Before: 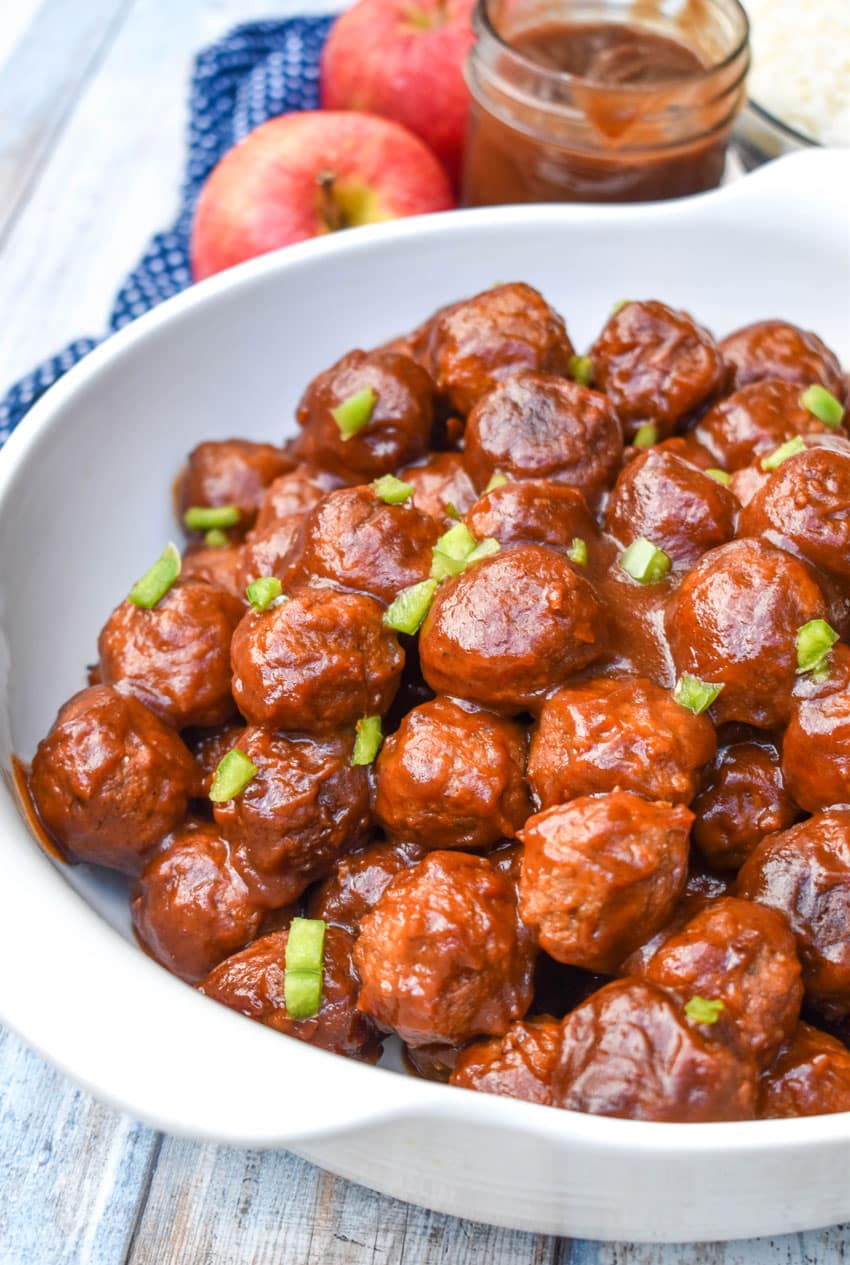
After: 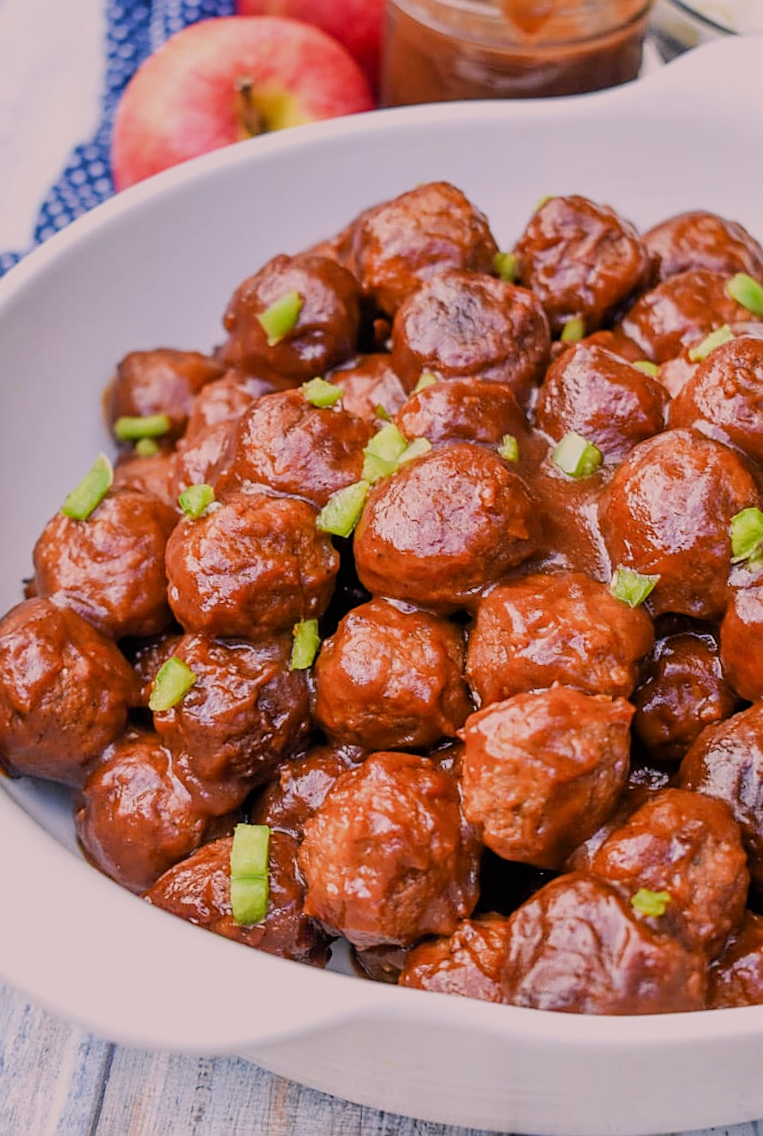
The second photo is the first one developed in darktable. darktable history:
sharpen: on, module defaults
exposure: exposure -0.048 EV, compensate highlight preservation false
filmic rgb: black relative exposure -7.32 EV, white relative exposure 5.09 EV, hardness 3.2
crop and rotate: angle 1.96°, left 5.673%, top 5.673%
color calibration: x 0.37, y 0.382, temperature 4313.32 K
color correction: highlights a* 11.96, highlights b* 11.58
